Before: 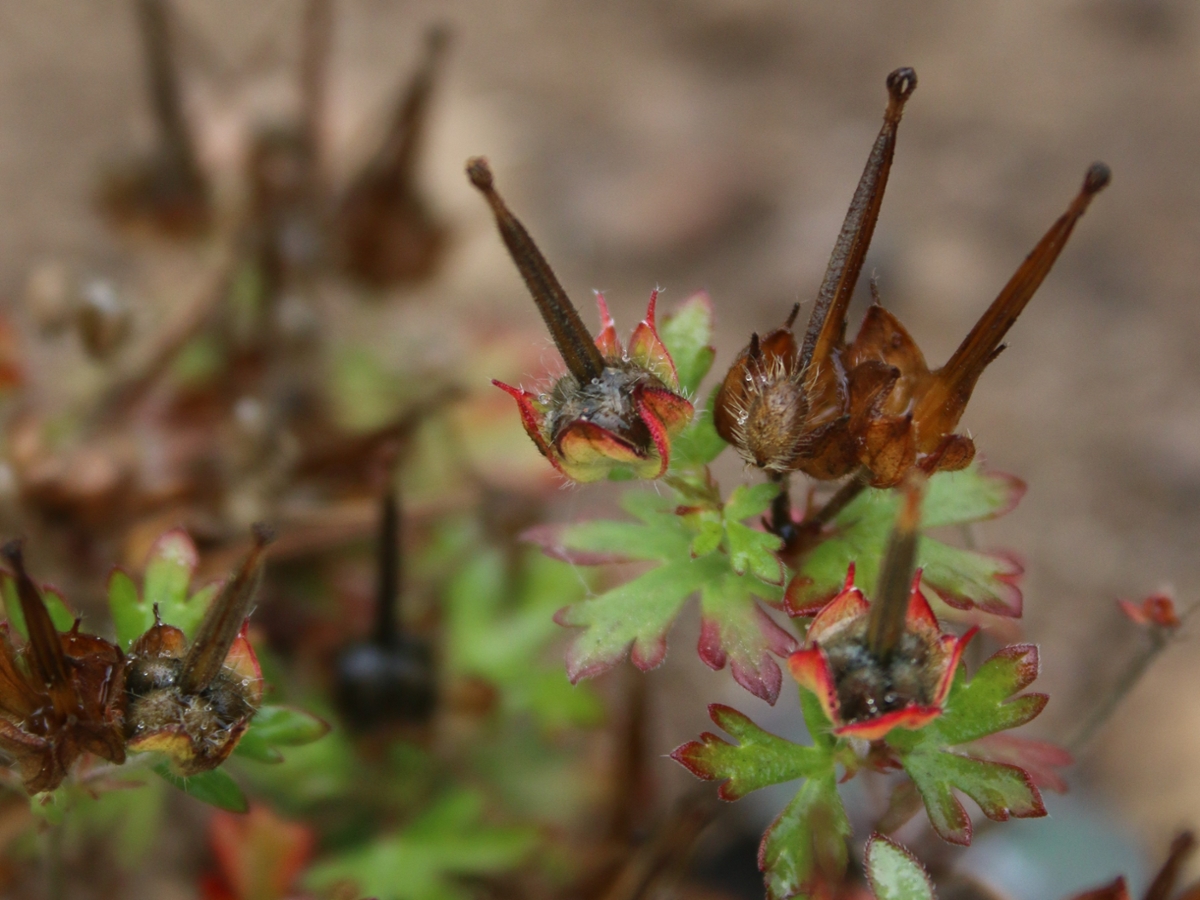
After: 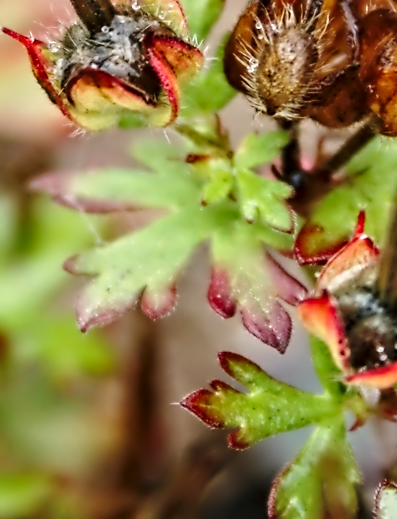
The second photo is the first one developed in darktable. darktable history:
contrast equalizer: octaves 7, y [[0.5, 0.542, 0.583, 0.625, 0.667, 0.708], [0.5 ×6], [0.5 ×6], [0, 0.033, 0.067, 0.1, 0.133, 0.167], [0, 0.05, 0.1, 0.15, 0.2, 0.25]]
crop: left 40.878%, top 39.176%, right 25.993%, bottom 3.081%
exposure: compensate exposure bias true, compensate highlight preservation false
base curve: curves: ch0 [(0, 0) (0.028, 0.03) (0.121, 0.232) (0.46, 0.748) (0.859, 0.968) (1, 1)], preserve colors none
local contrast: on, module defaults
